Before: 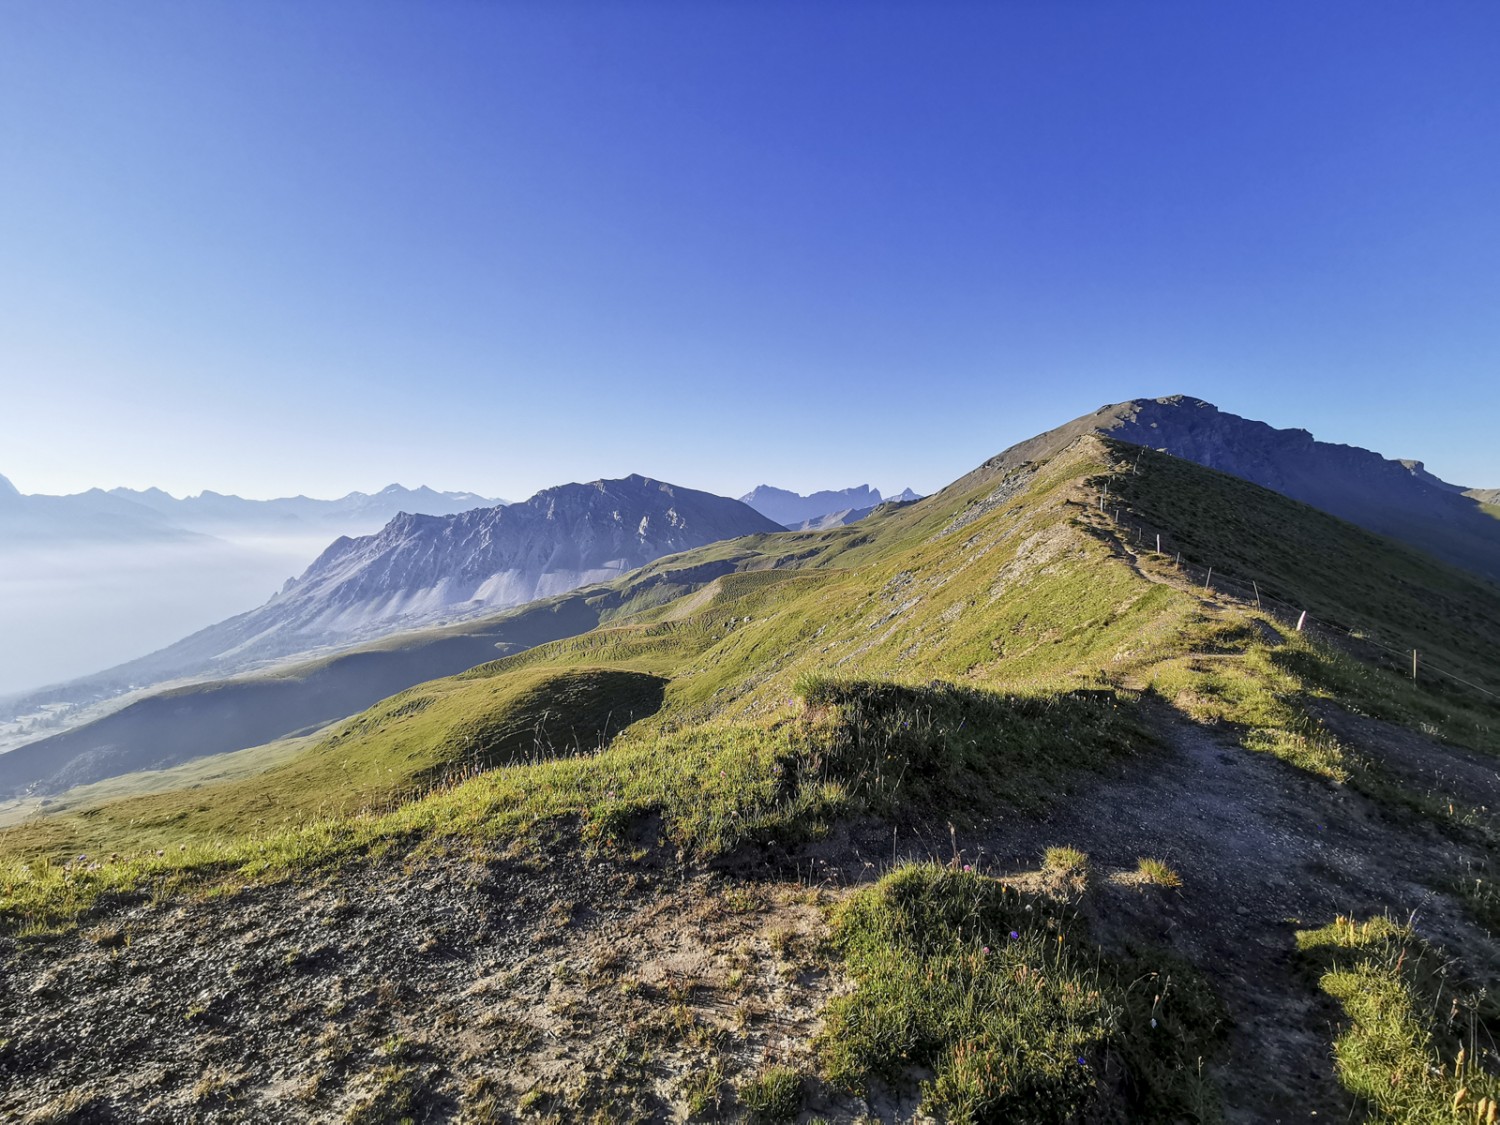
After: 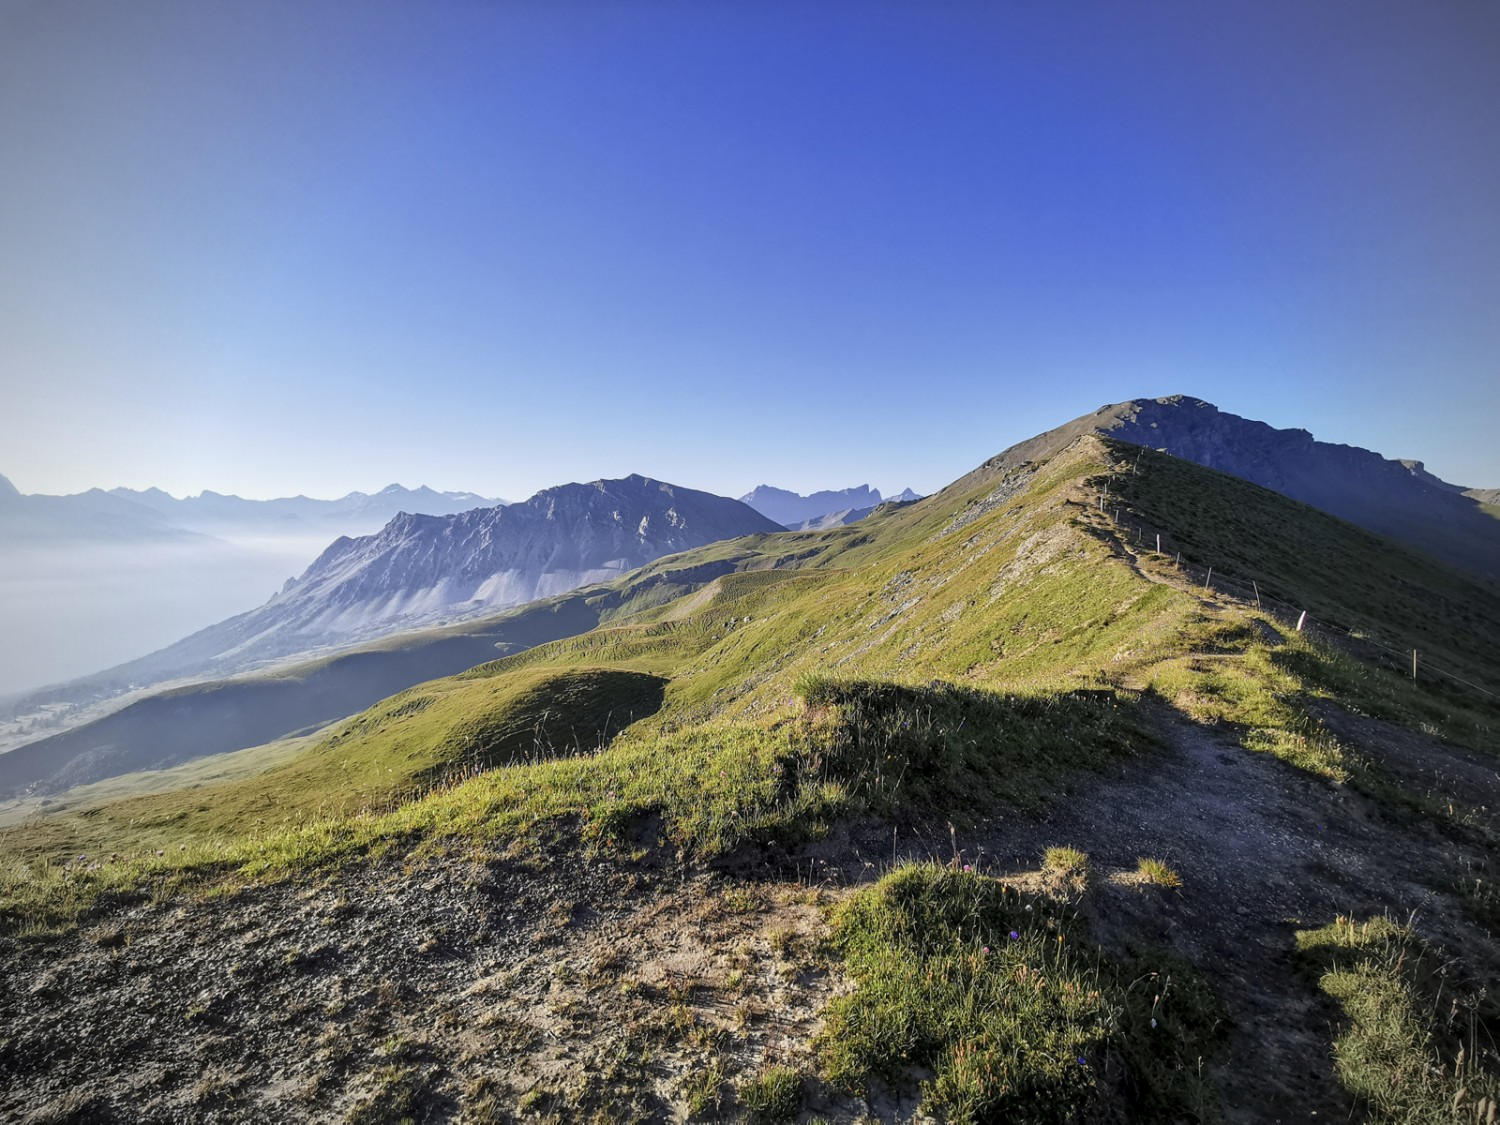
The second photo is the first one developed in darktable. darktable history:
vignetting: fall-off start 75.35%, width/height ratio 1.088
